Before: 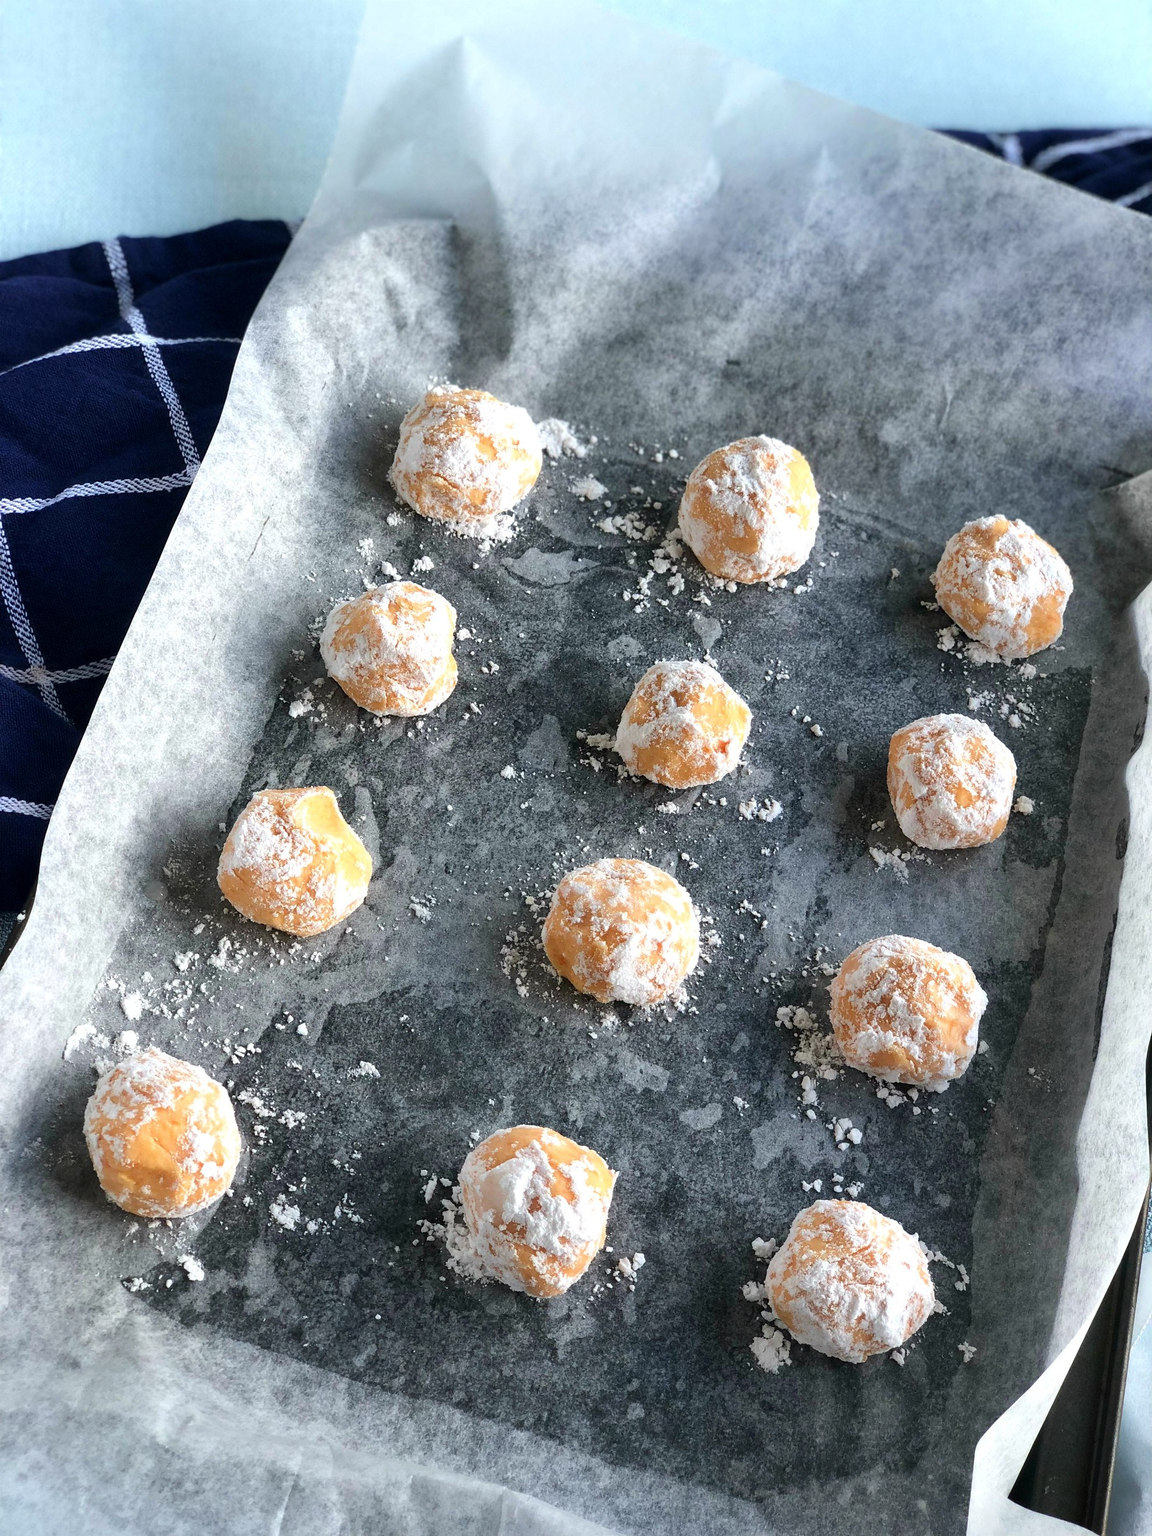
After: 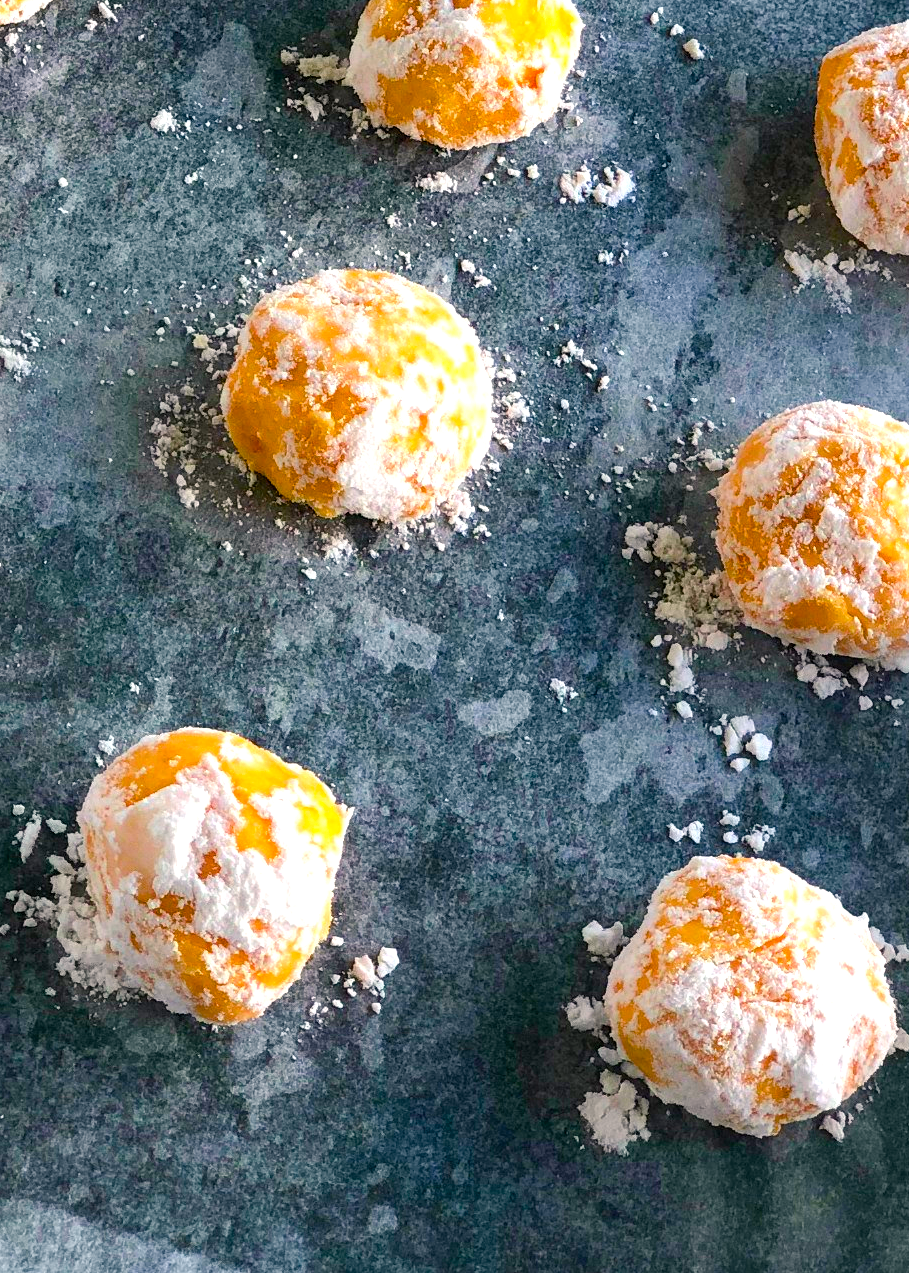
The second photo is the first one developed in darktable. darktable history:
exposure: exposure 0.299 EV, compensate highlight preservation false
color calibration: illuminant same as pipeline (D50), adaptation none (bypass), x 0.333, y 0.334, temperature 5012.23 K
color balance rgb: highlights gain › chroma 1.599%, highlights gain › hue 56.89°, linear chroma grading › shadows 9.457%, linear chroma grading › highlights 9.472%, linear chroma grading › global chroma 15.467%, linear chroma grading › mid-tones 14.736%, perceptual saturation grading › global saturation 36.727%, perceptual saturation grading › shadows 35.589%, global vibrance 20%
shadows and highlights: shadows -40.98, highlights 62.24, soften with gaussian
crop: left 35.881%, top 45.686%, right 18.165%, bottom 6.092%
